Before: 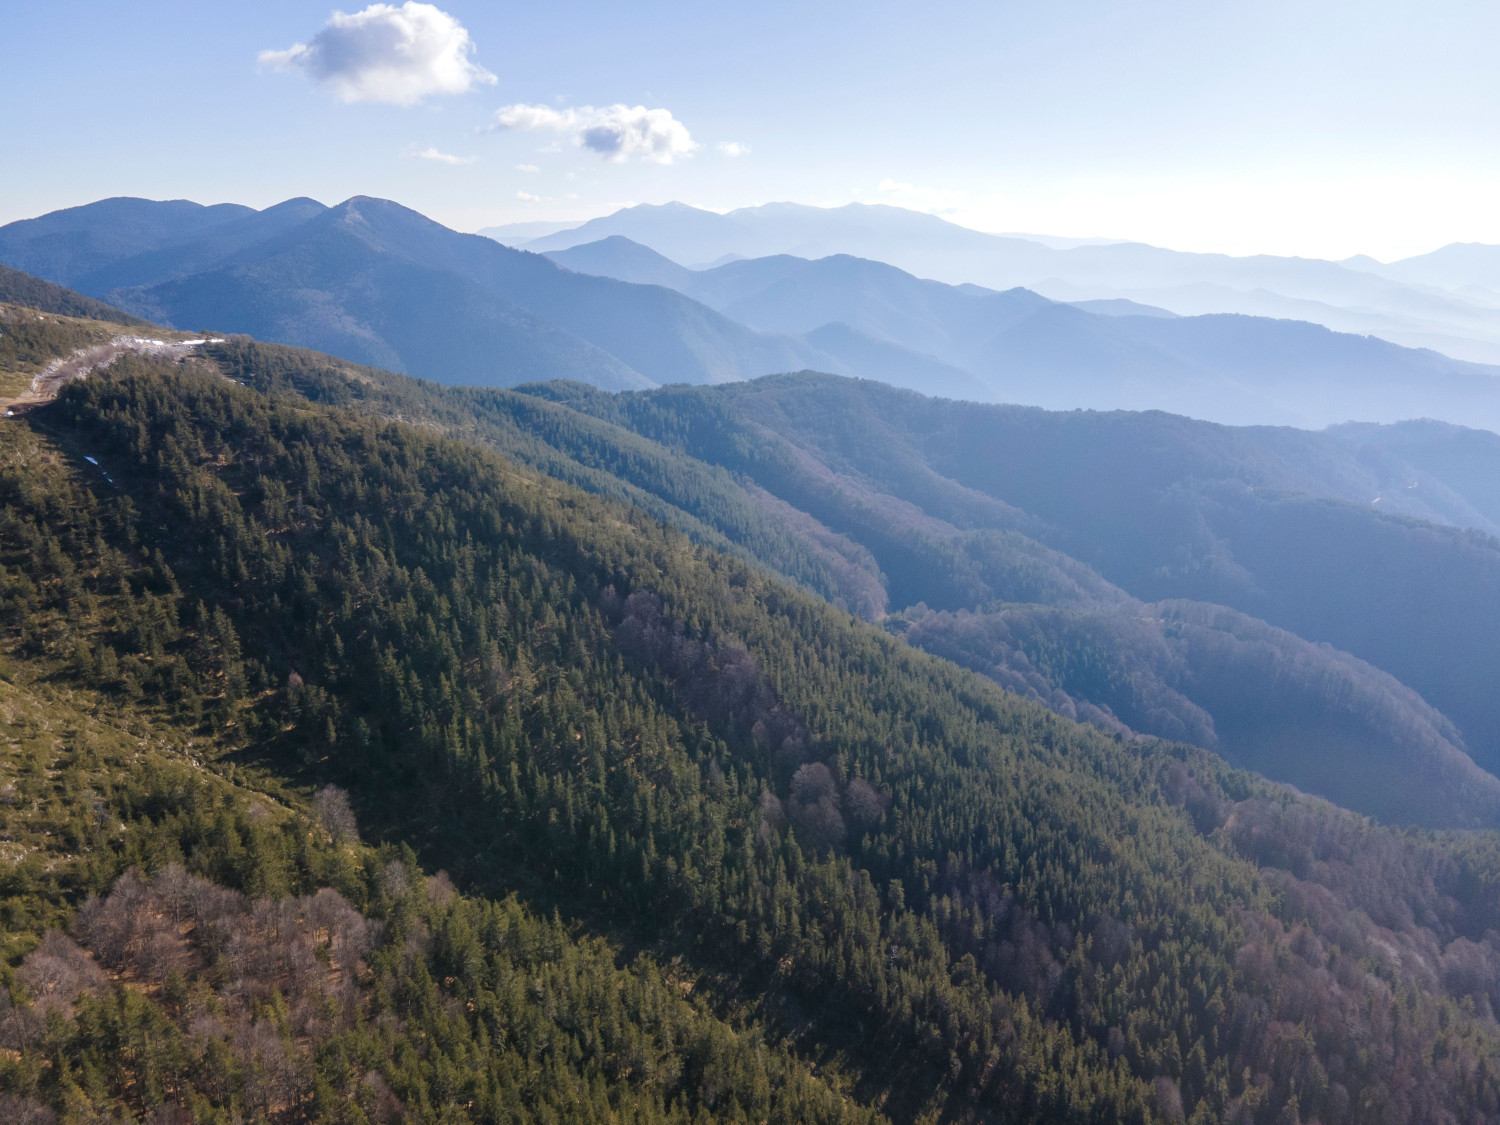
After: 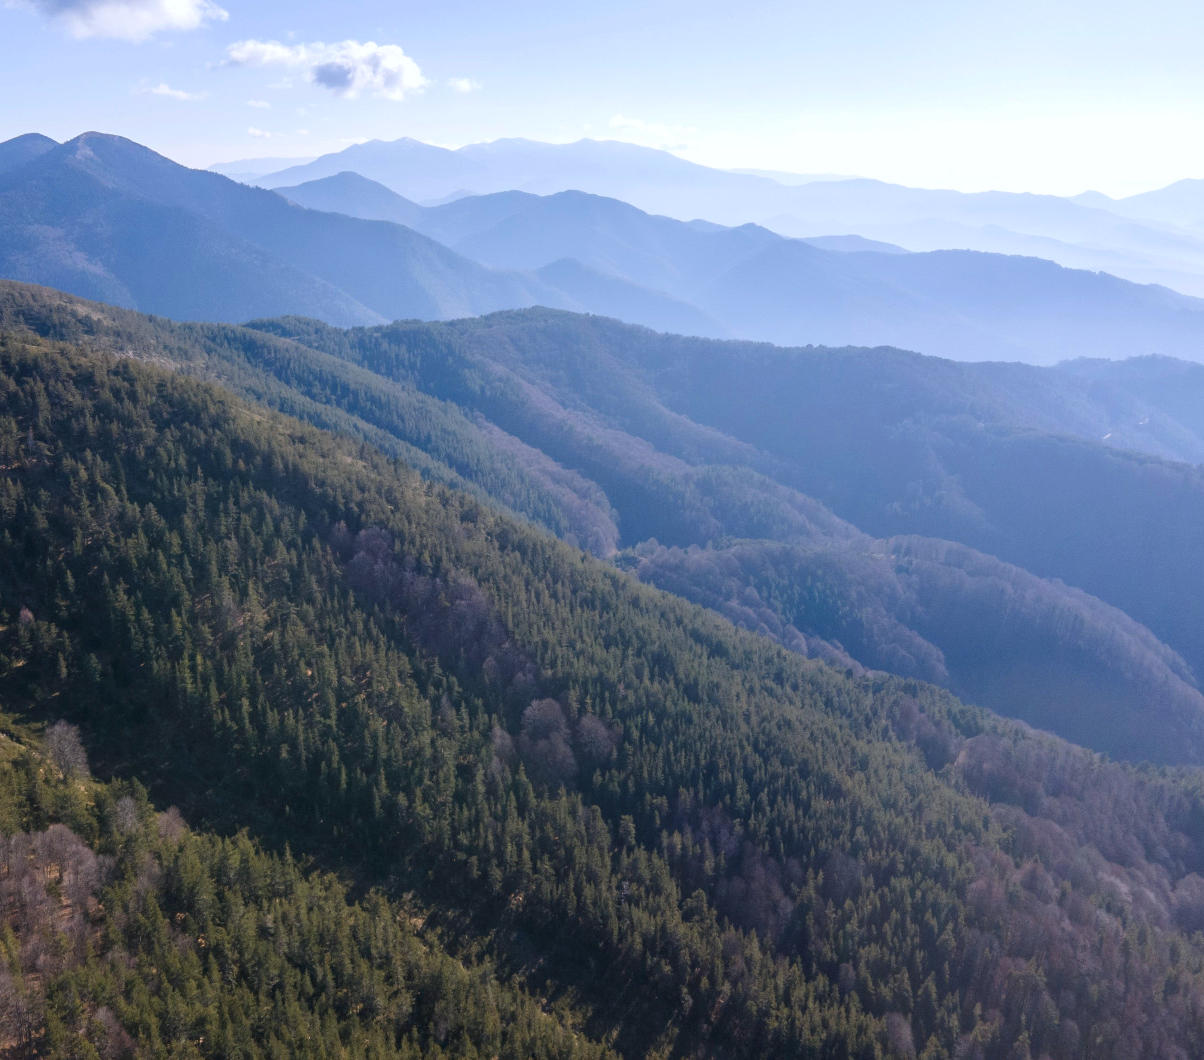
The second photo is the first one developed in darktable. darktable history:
color calibration: illuminant as shot in camera, x 0.358, y 0.373, temperature 4628.91 K
crop and rotate: left 17.959%, top 5.771%, right 1.742%
